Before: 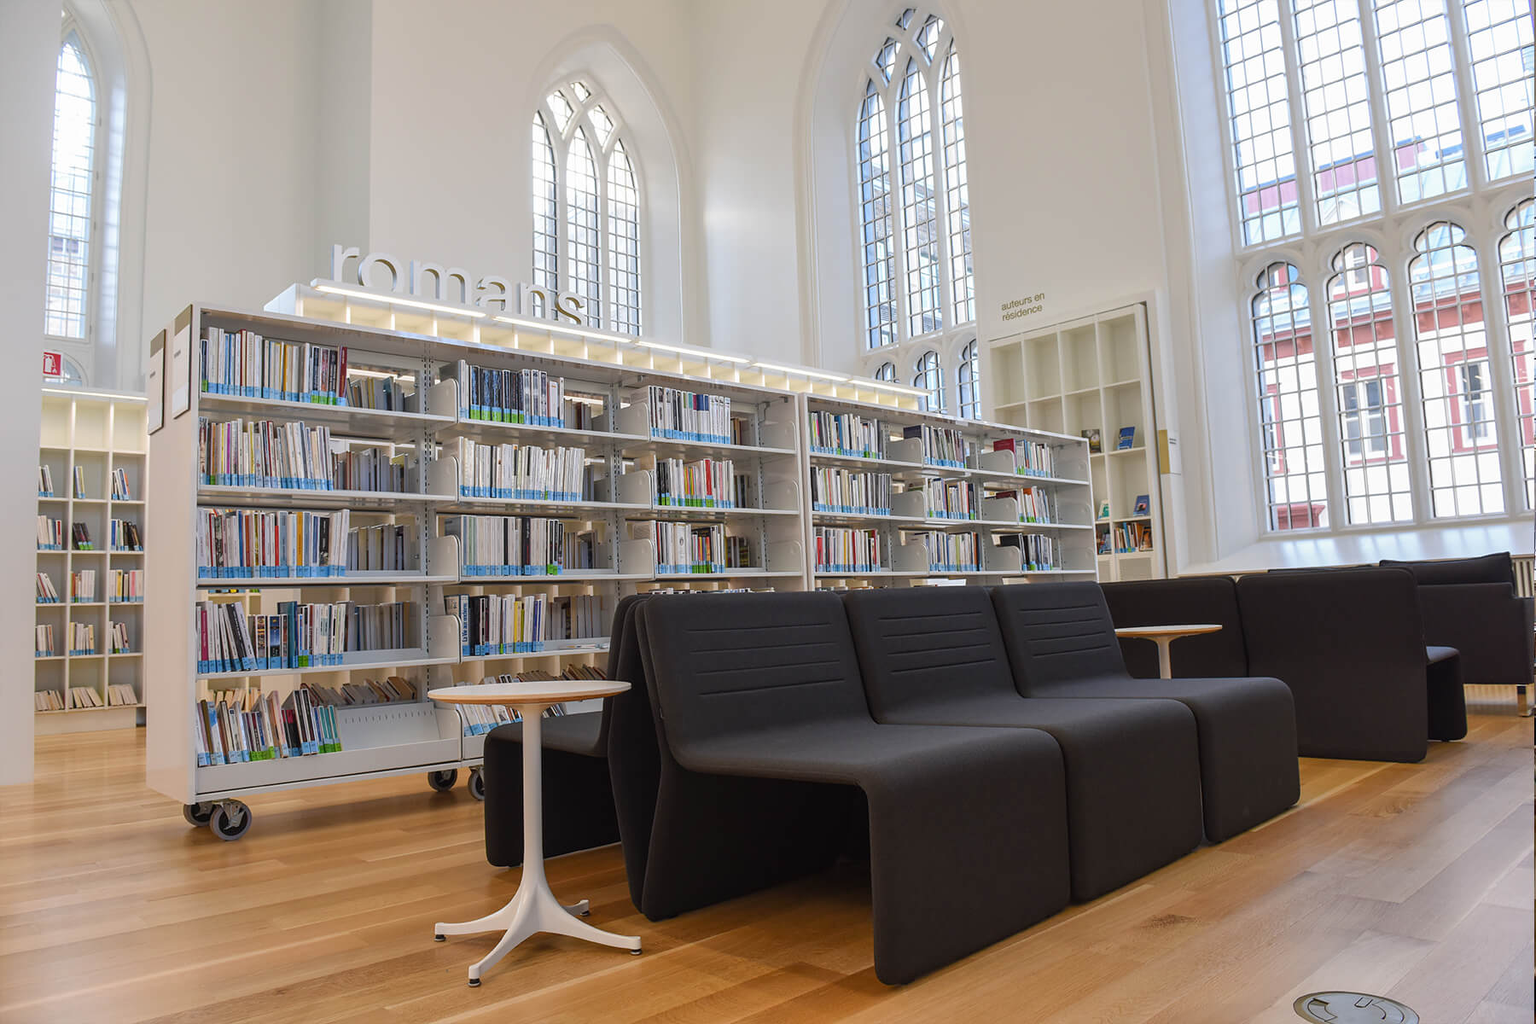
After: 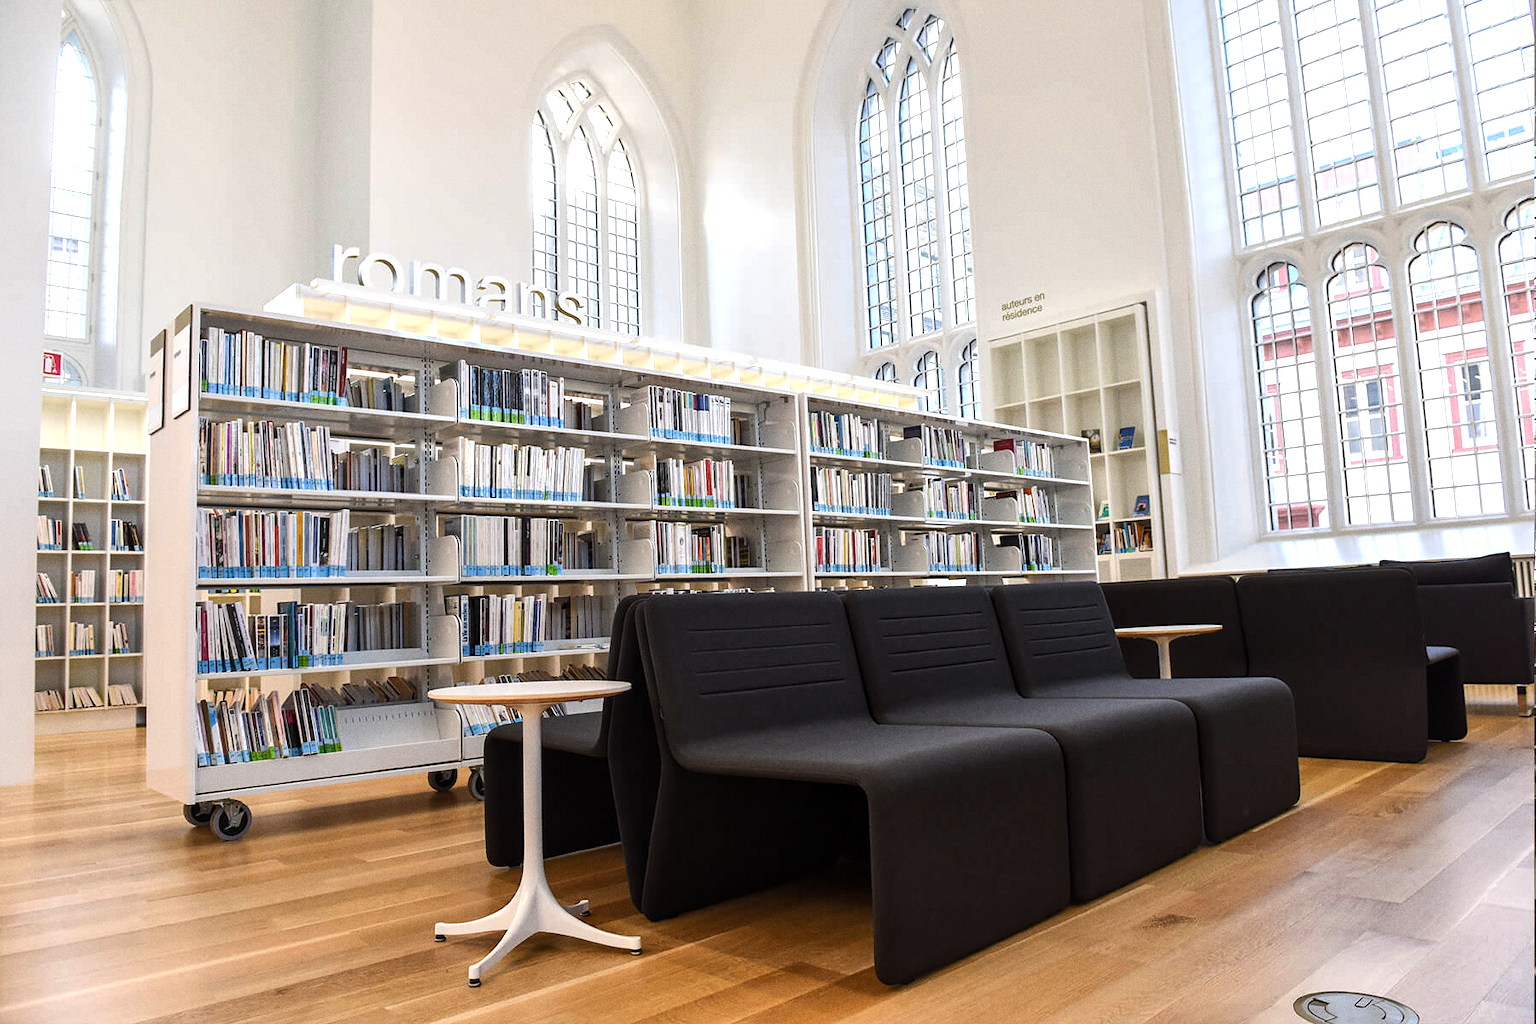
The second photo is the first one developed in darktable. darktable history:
tone equalizer: -8 EV -0.75 EV, -7 EV -0.7 EV, -6 EV -0.6 EV, -5 EV -0.4 EV, -3 EV 0.4 EV, -2 EV 0.6 EV, -1 EV 0.7 EV, +0 EV 0.75 EV, edges refinement/feathering 500, mask exposure compensation -1.57 EV, preserve details no
local contrast: mode bilateral grid, contrast 20, coarseness 50, detail 120%, midtone range 0.2
grain: coarseness 3.21 ISO
